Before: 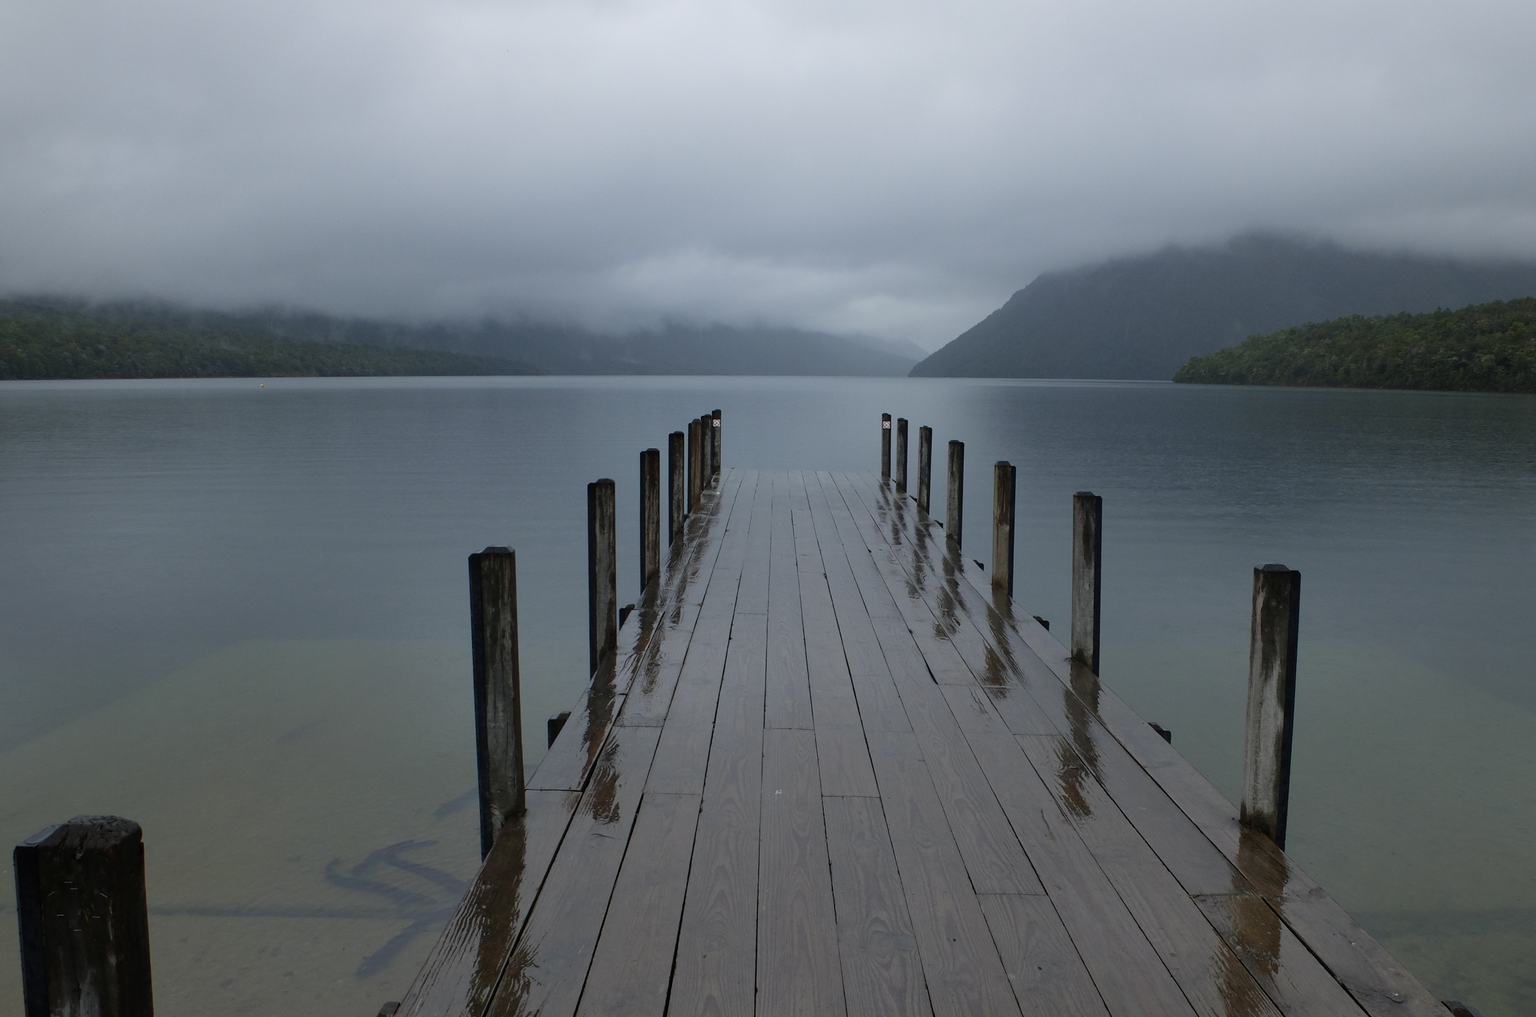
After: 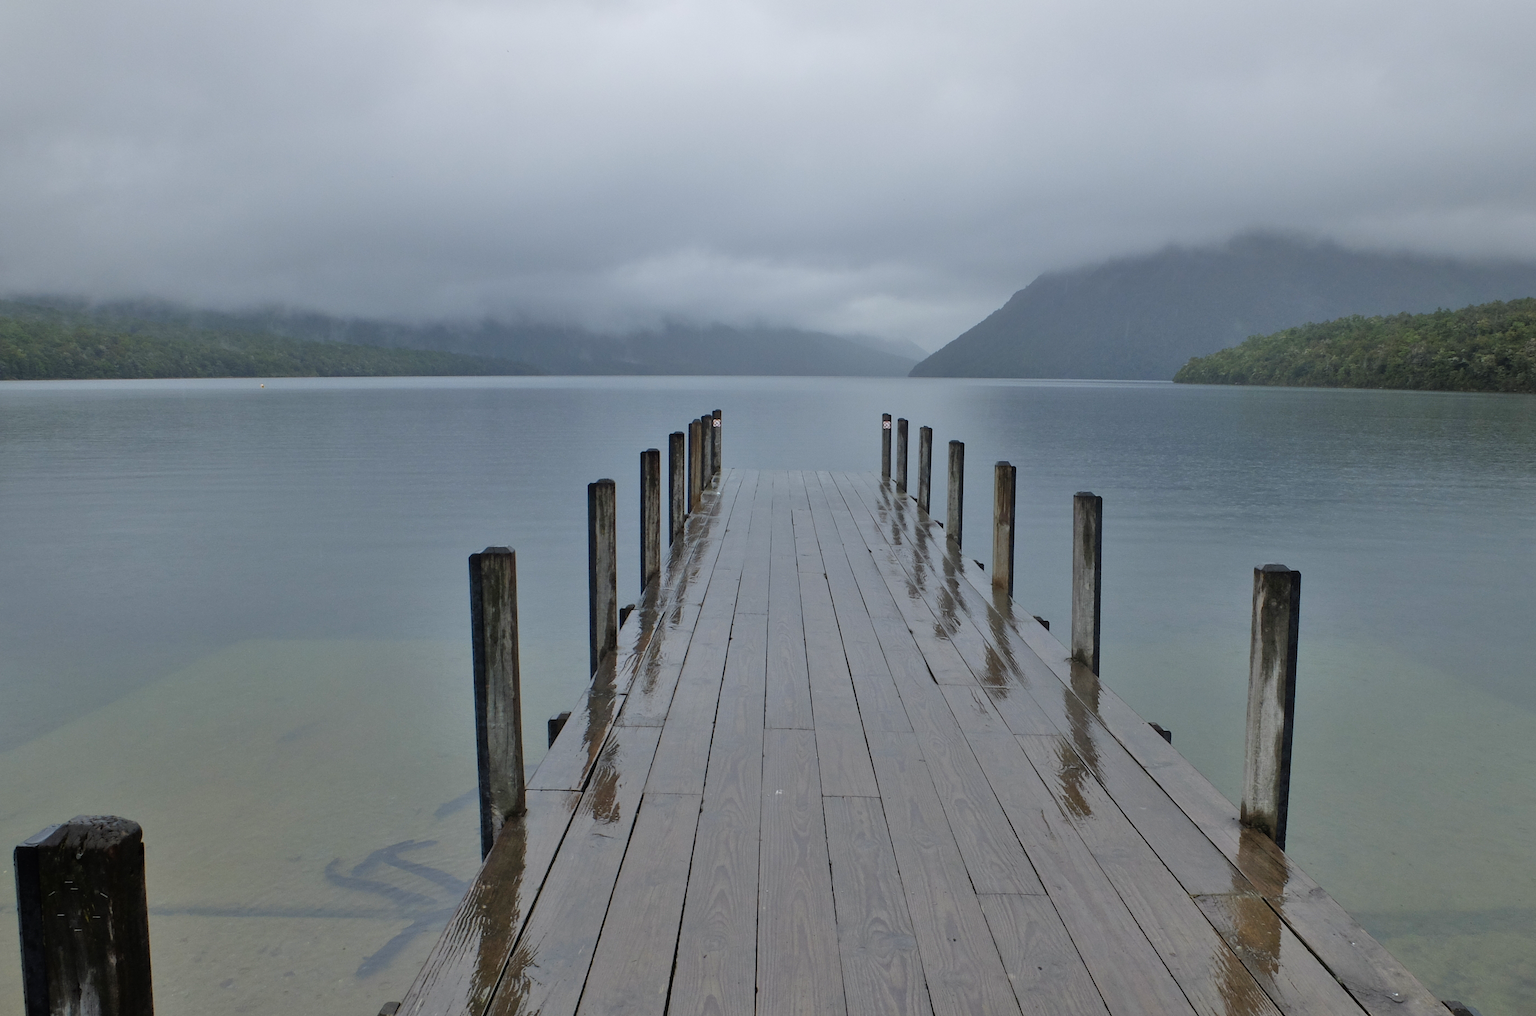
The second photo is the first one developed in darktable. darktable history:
tone equalizer: -7 EV 0.144 EV, -6 EV 0.584 EV, -5 EV 1.12 EV, -4 EV 1.35 EV, -3 EV 1.14 EV, -2 EV 0.6 EV, -1 EV 0.152 EV
